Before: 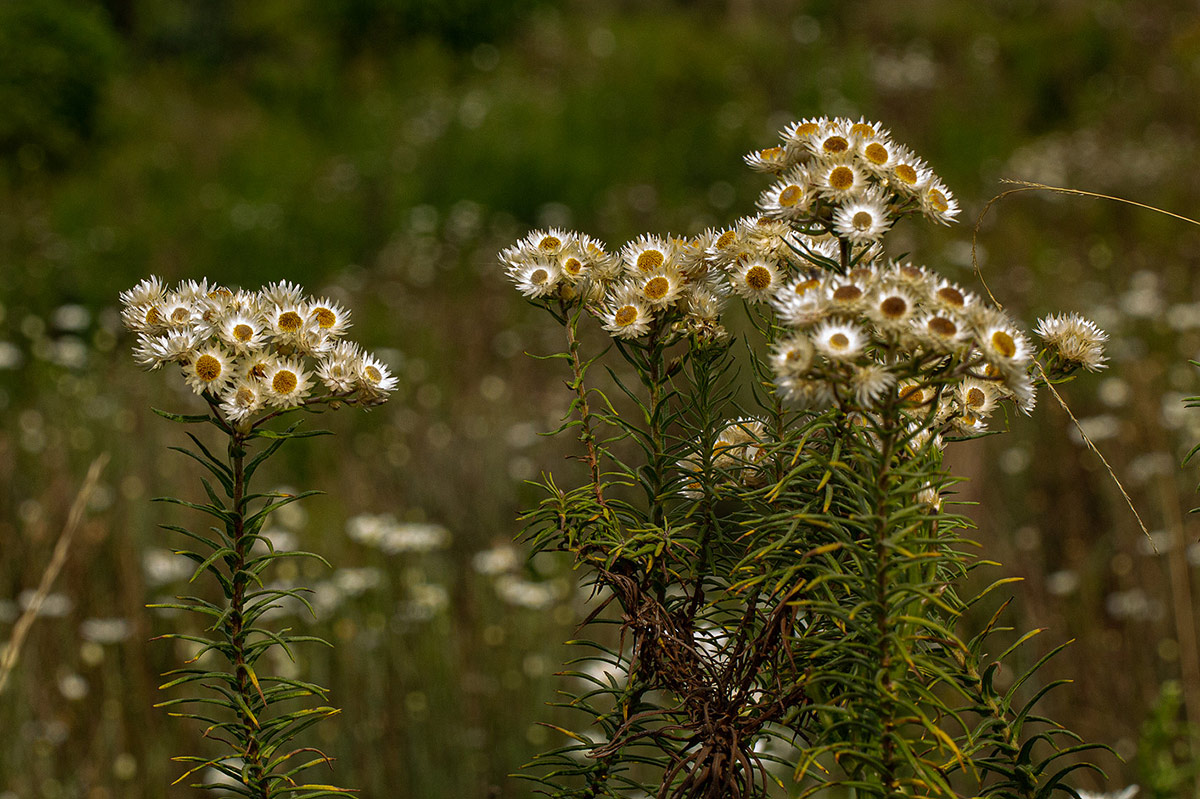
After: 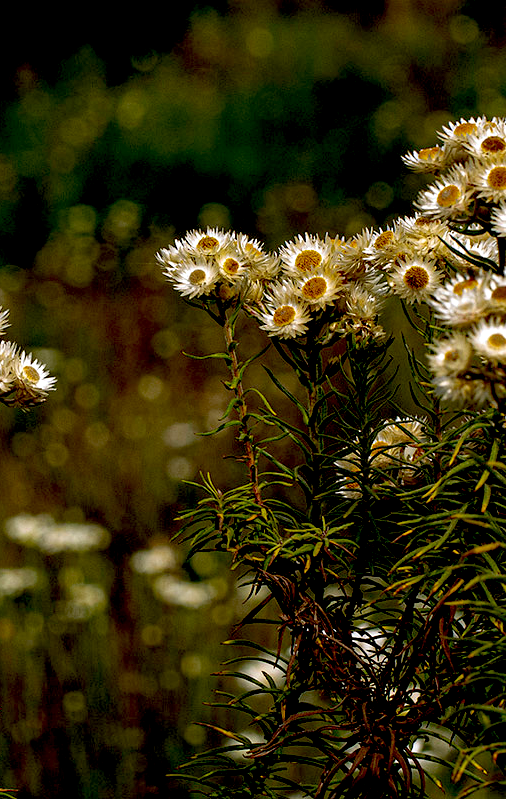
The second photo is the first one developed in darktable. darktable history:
exposure: black level correction 0.031, exposure 0.304 EV, compensate highlight preservation false
crop: left 28.583%, right 29.231%
